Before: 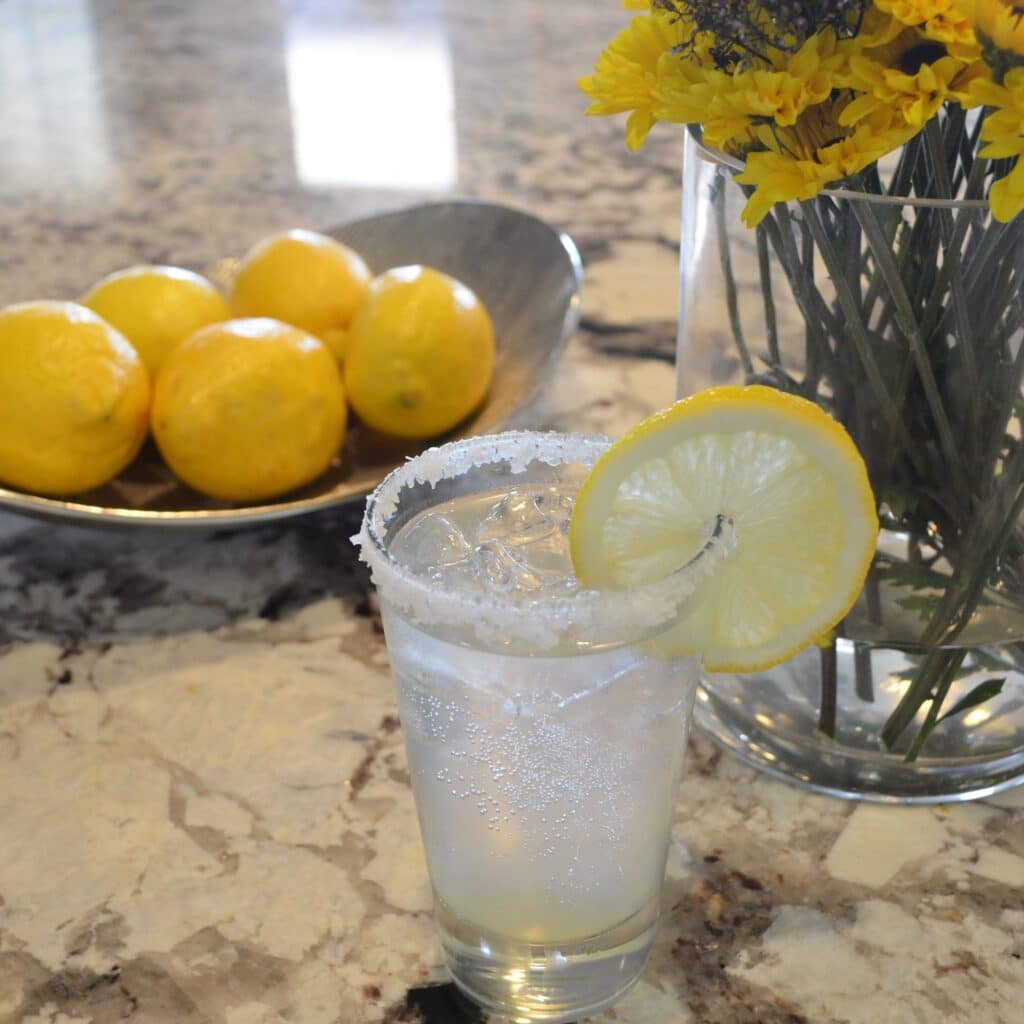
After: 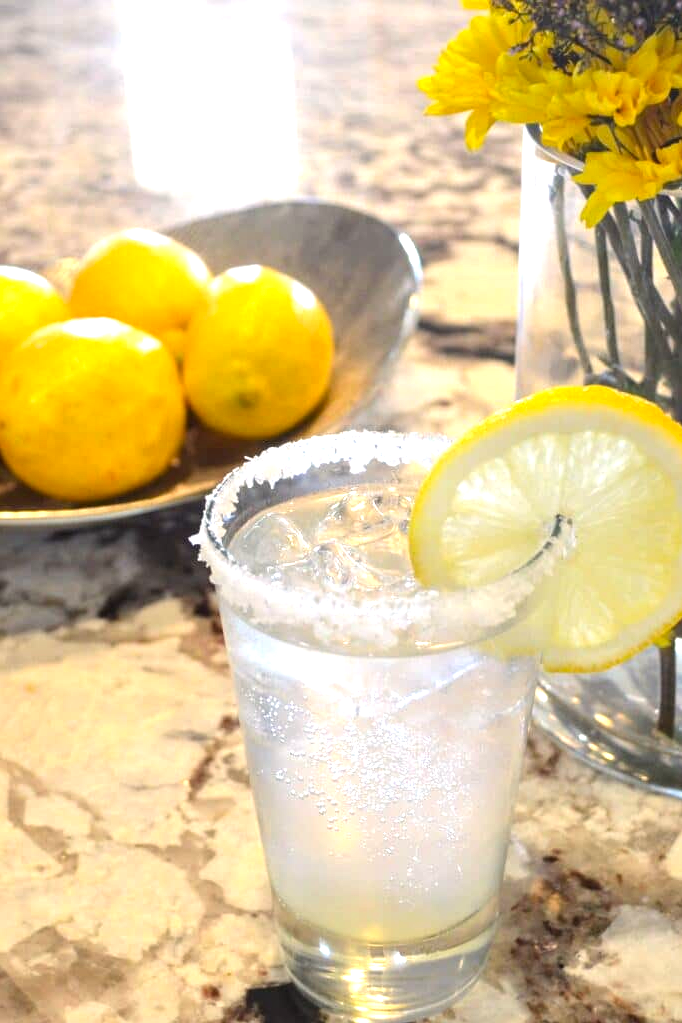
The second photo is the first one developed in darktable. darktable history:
crop and rotate: left 15.754%, right 17.579%
exposure: black level correction 0, exposure 0.95 EV, compensate exposure bias true, compensate highlight preservation false
color balance rgb: shadows lift › chroma 2%, shadows lift › hue 50°, power › hue 60°, highlights gain › chroma 1%, highlights gain › hue 60°, global offset › luminance 0.25%, global vibrance 30%
local contrast: detail 130%
